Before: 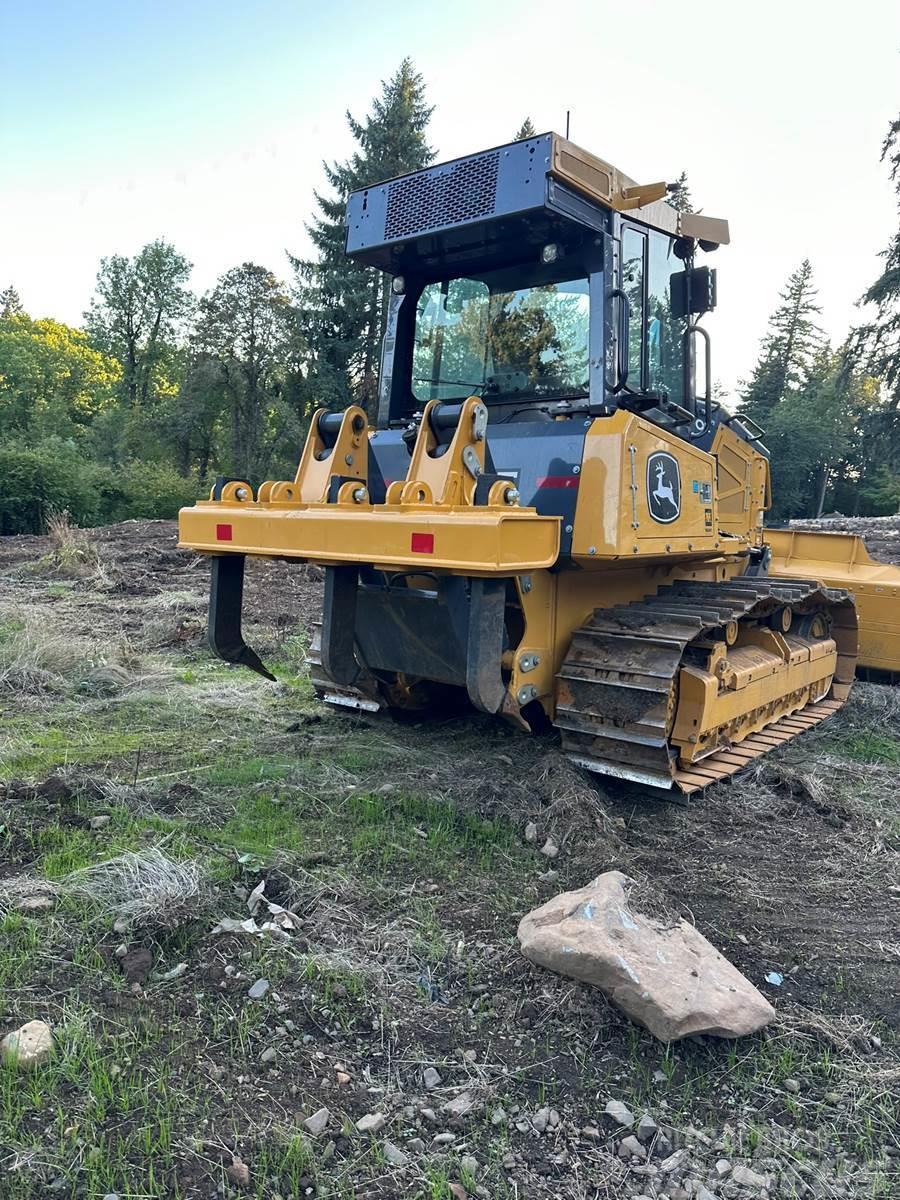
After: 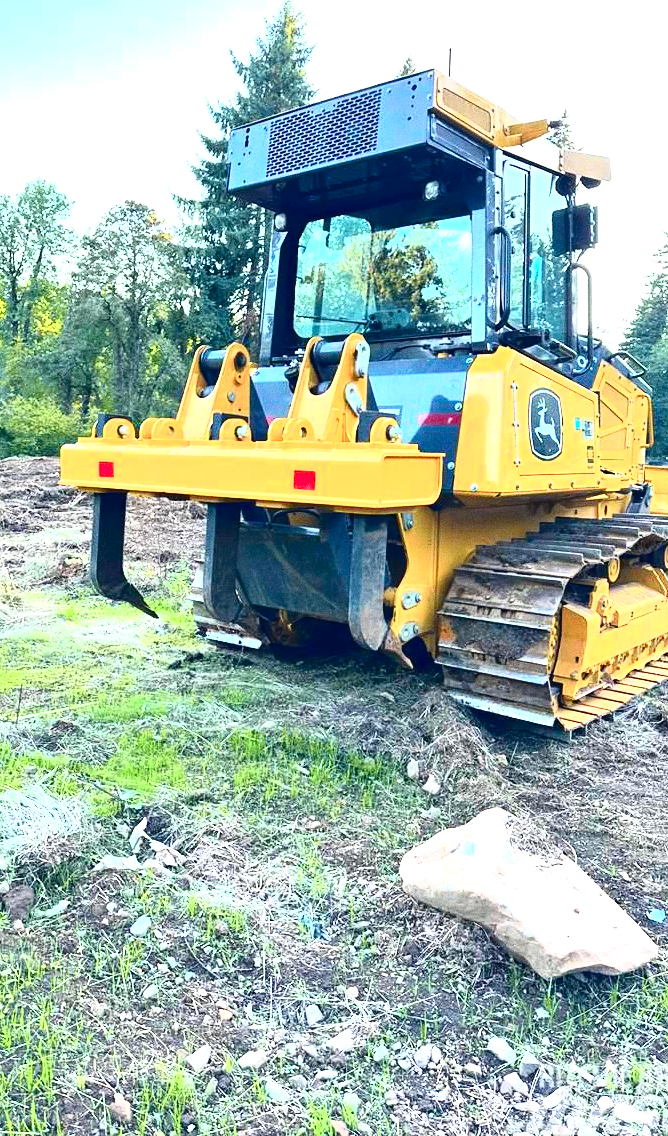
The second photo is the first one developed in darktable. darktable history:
crop and rotate: left 13.15%, top 5.251%, right 12.609%
grain: coarseness 0.09 ISO
tone curve: curves: ch0 [(0, 0.018) (0.162, 0.128) (0.434, 0.478) (0.667, 0.785) (0.819, 0.943) (1, 0.991)]; ch1 [(0, 0) (0.402, 0.36) (0.476, 0.449) (0.506, 0.505) (0.523, 0.518) (0.579, 0.626) (0.641, 0.668) (0.693, 0.745) (0.861, 0.934) (1, 1)]; ch2 [(0, 0) (0.424, 0.388) (0.483, 0.472) (0.503, 0.505) (0.521, 0.519) (0.547, 0.581) (0.582, 0.648) (0.699, 0.759) (0.997, 0.858)], color space Lab, independent channels
graduated density: on, module defaults
exposure: black level correction 0, exposure 1.7 EV, compensate exposure bias true, compensate highlight preservation false
